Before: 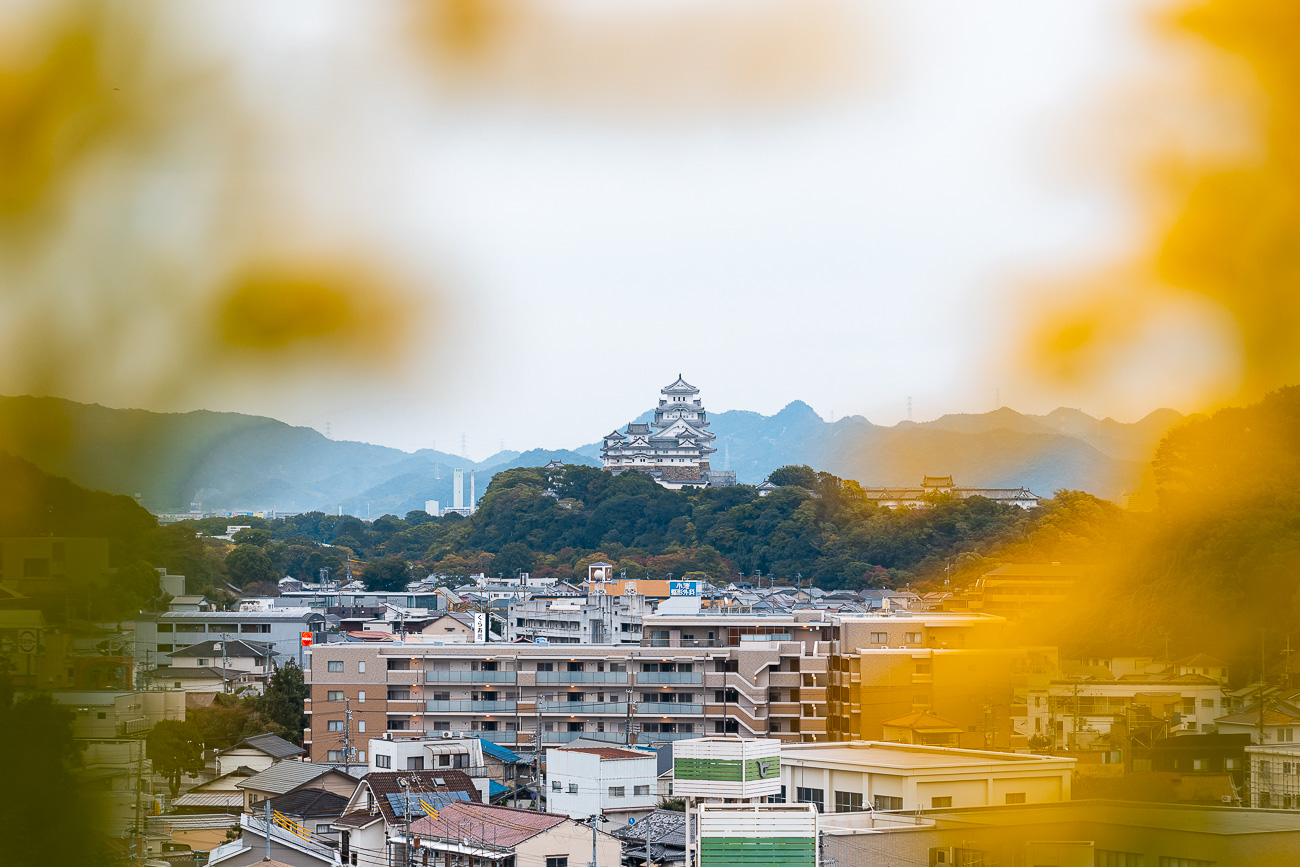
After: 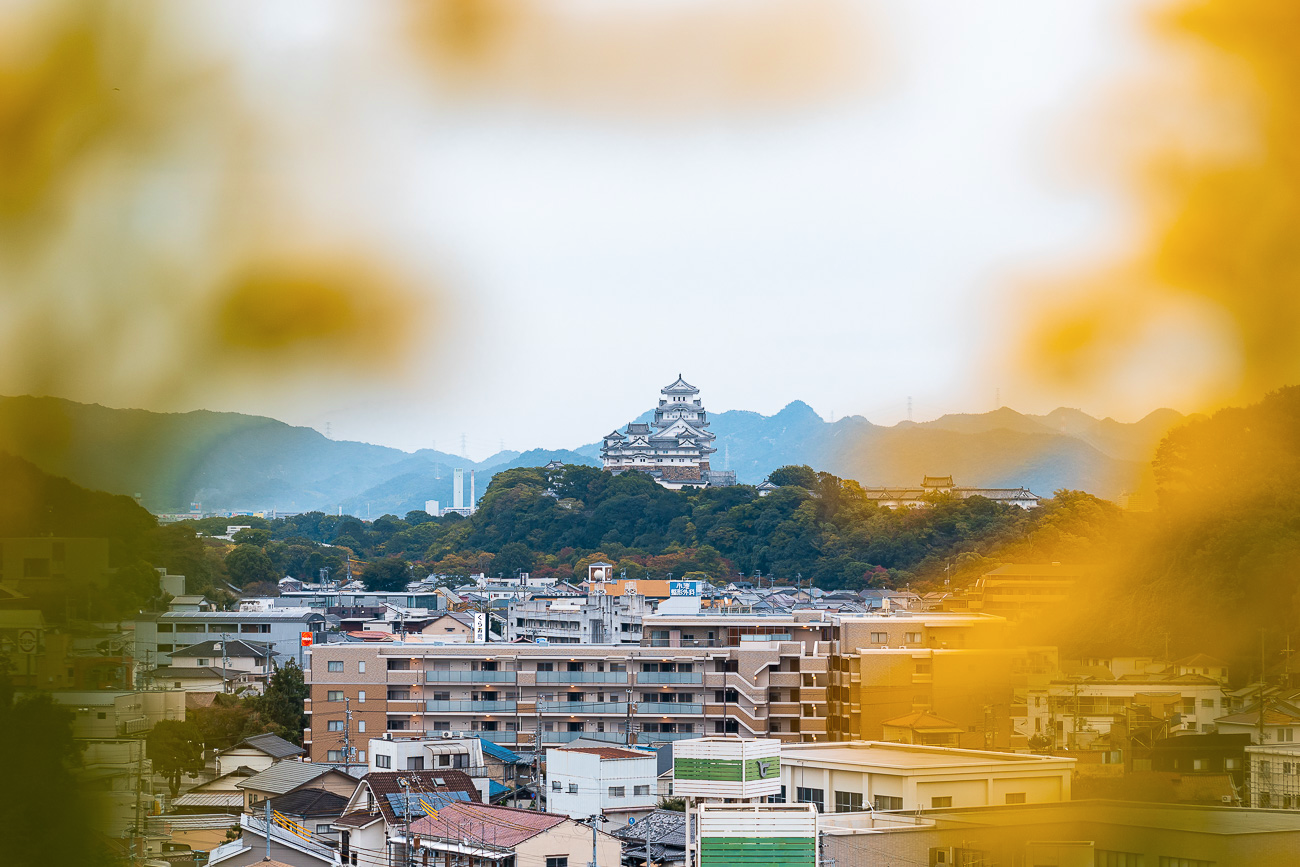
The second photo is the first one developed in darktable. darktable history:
velvia: on, module defaults
contrast brightness saturation: saturation -0.047
